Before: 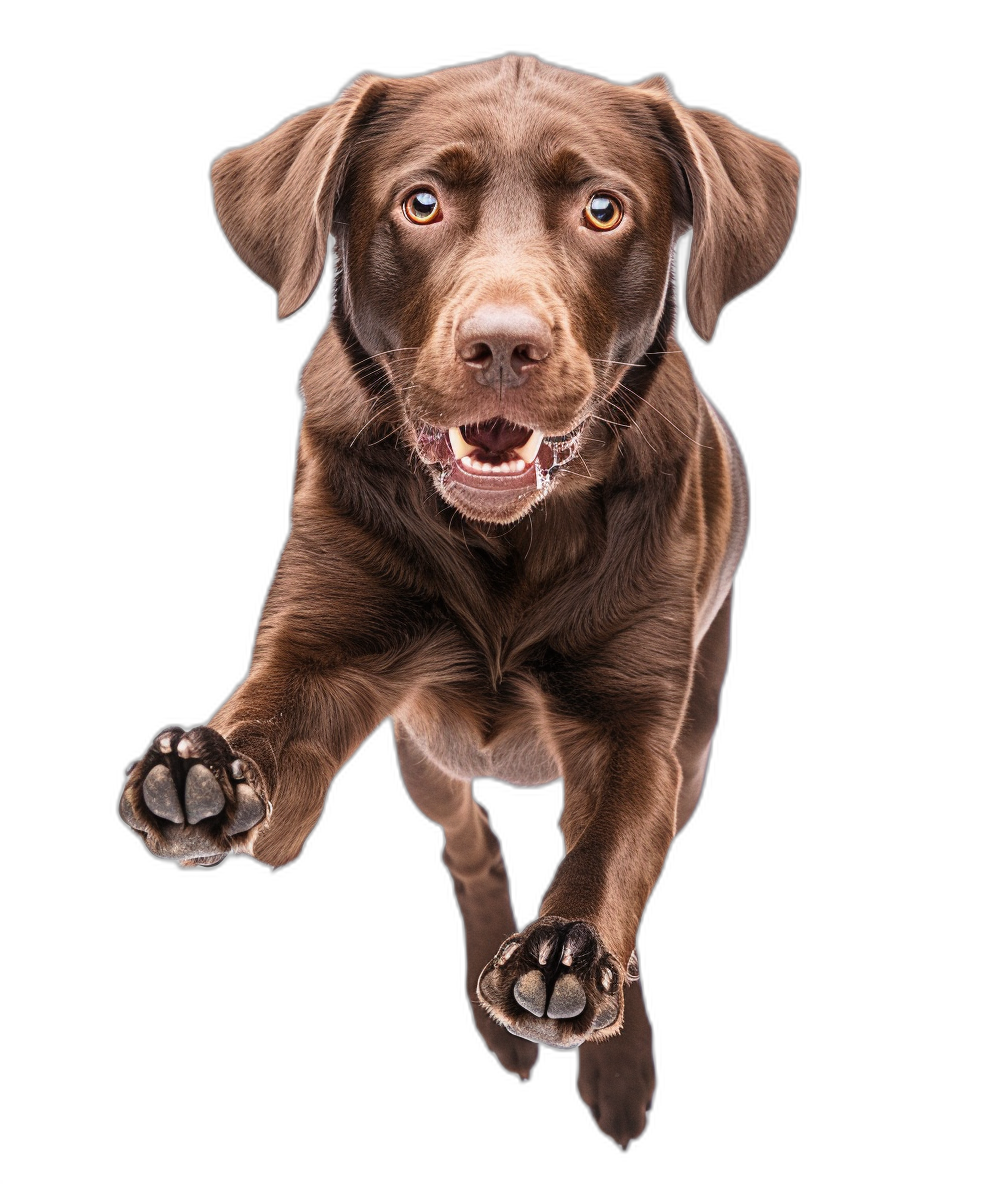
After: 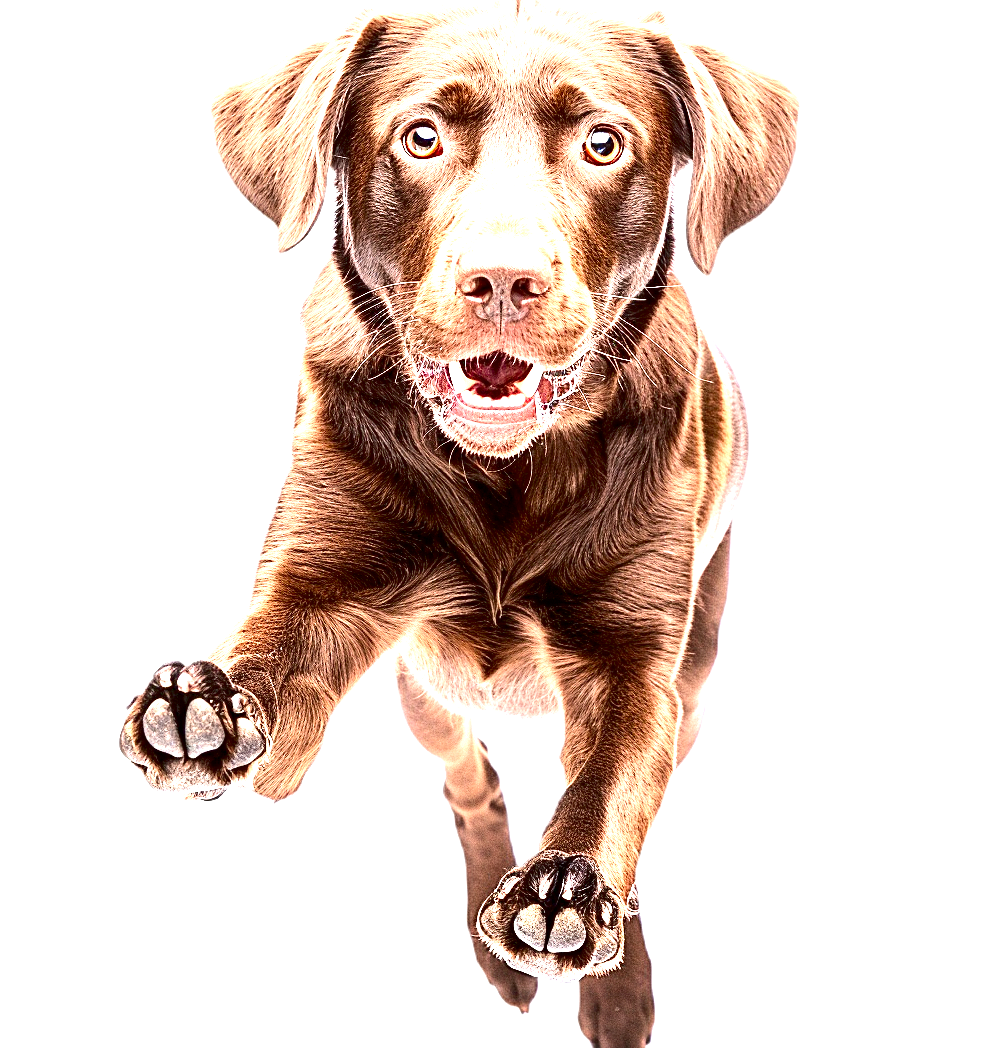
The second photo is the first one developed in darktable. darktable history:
crop and rotate: top 5.587%, bottom 5.828%
sharpen: on, module defaults
contrast brightness saturation: contrast 0.202, brightness -0.114, saturation 0.104
exposure: black level correction 0.006, exposure 2.074 EV, compensate highlight preservation false
tone equalizer: edges refinement/feathering 500, mask exposure compensation -1.57 EV, preserve details no
